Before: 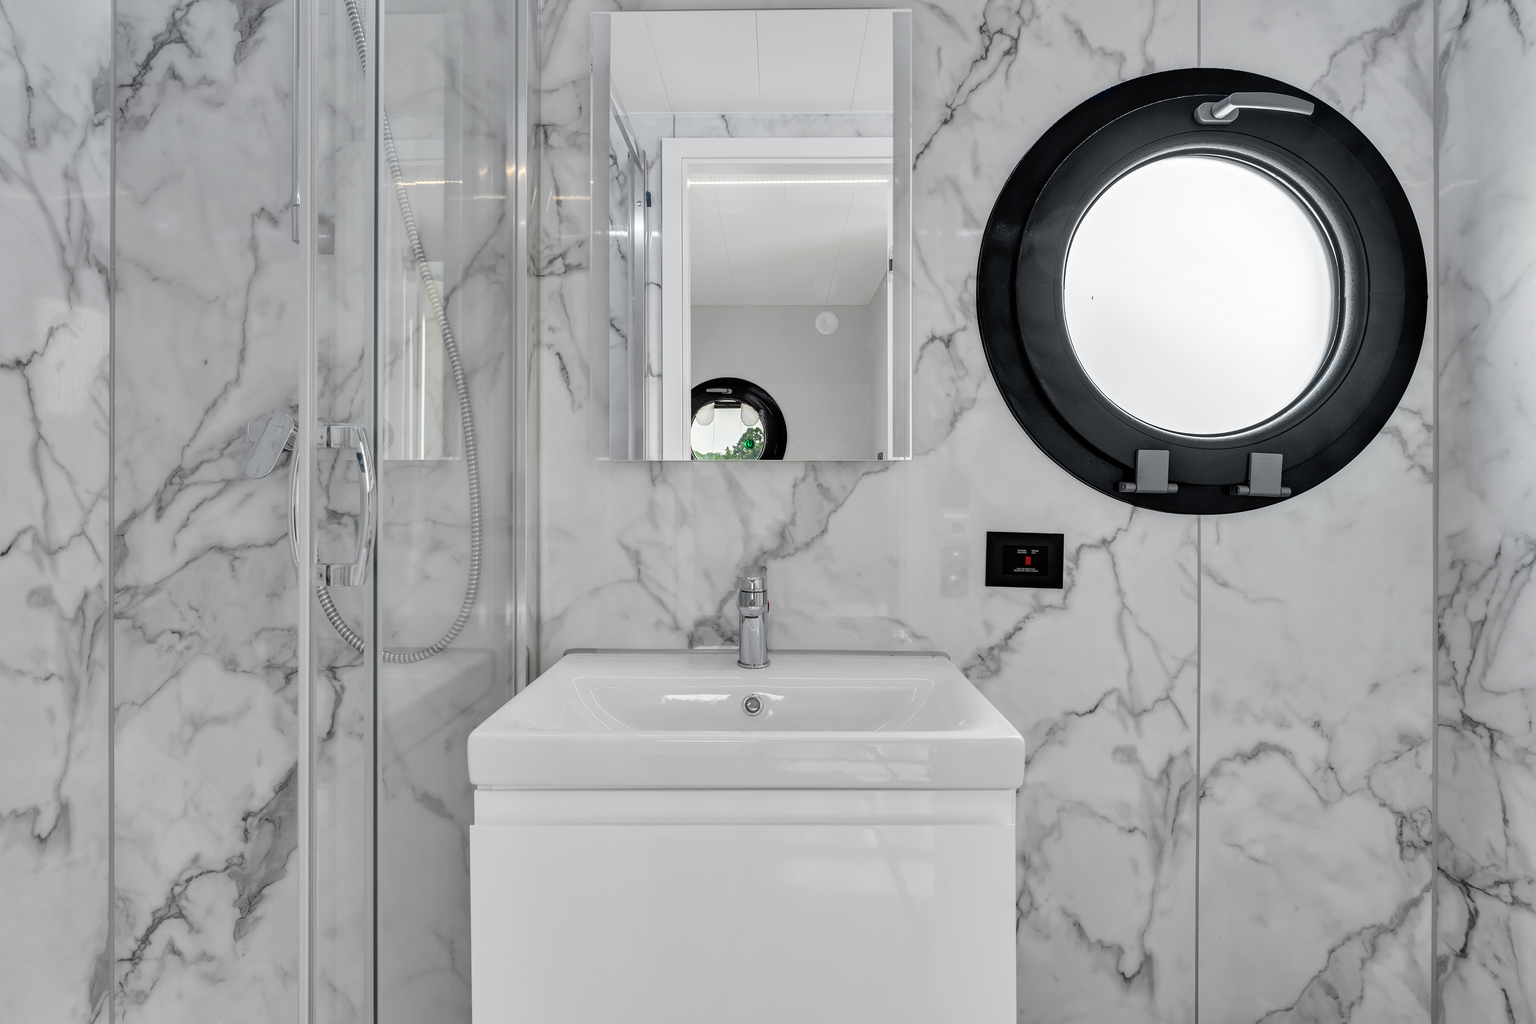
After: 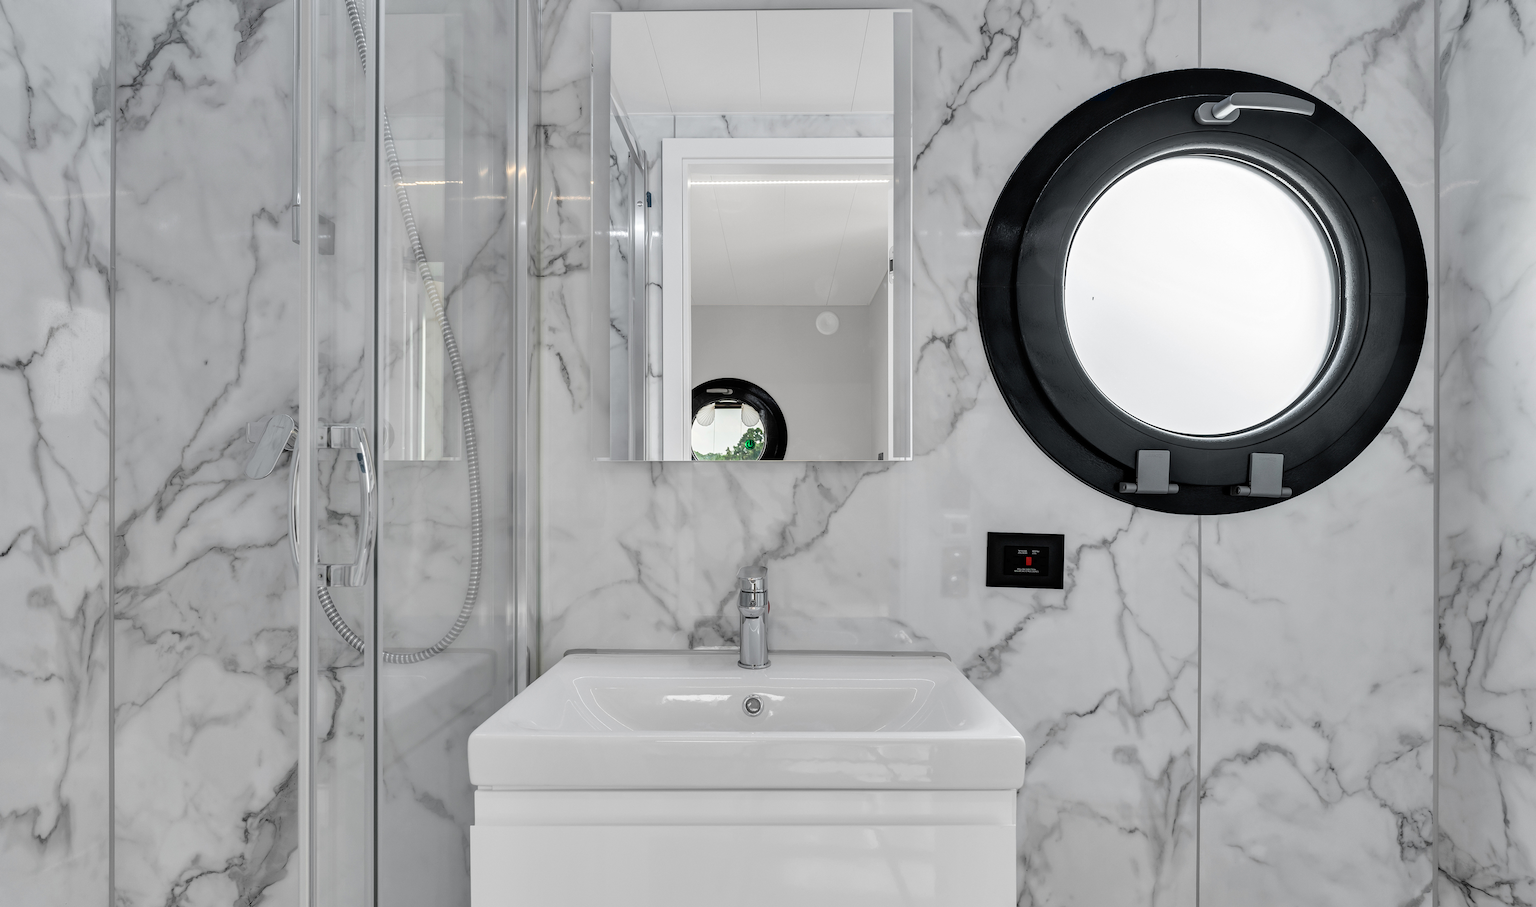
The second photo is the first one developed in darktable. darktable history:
crop and rotate: top 0%, bottom 11.398%
